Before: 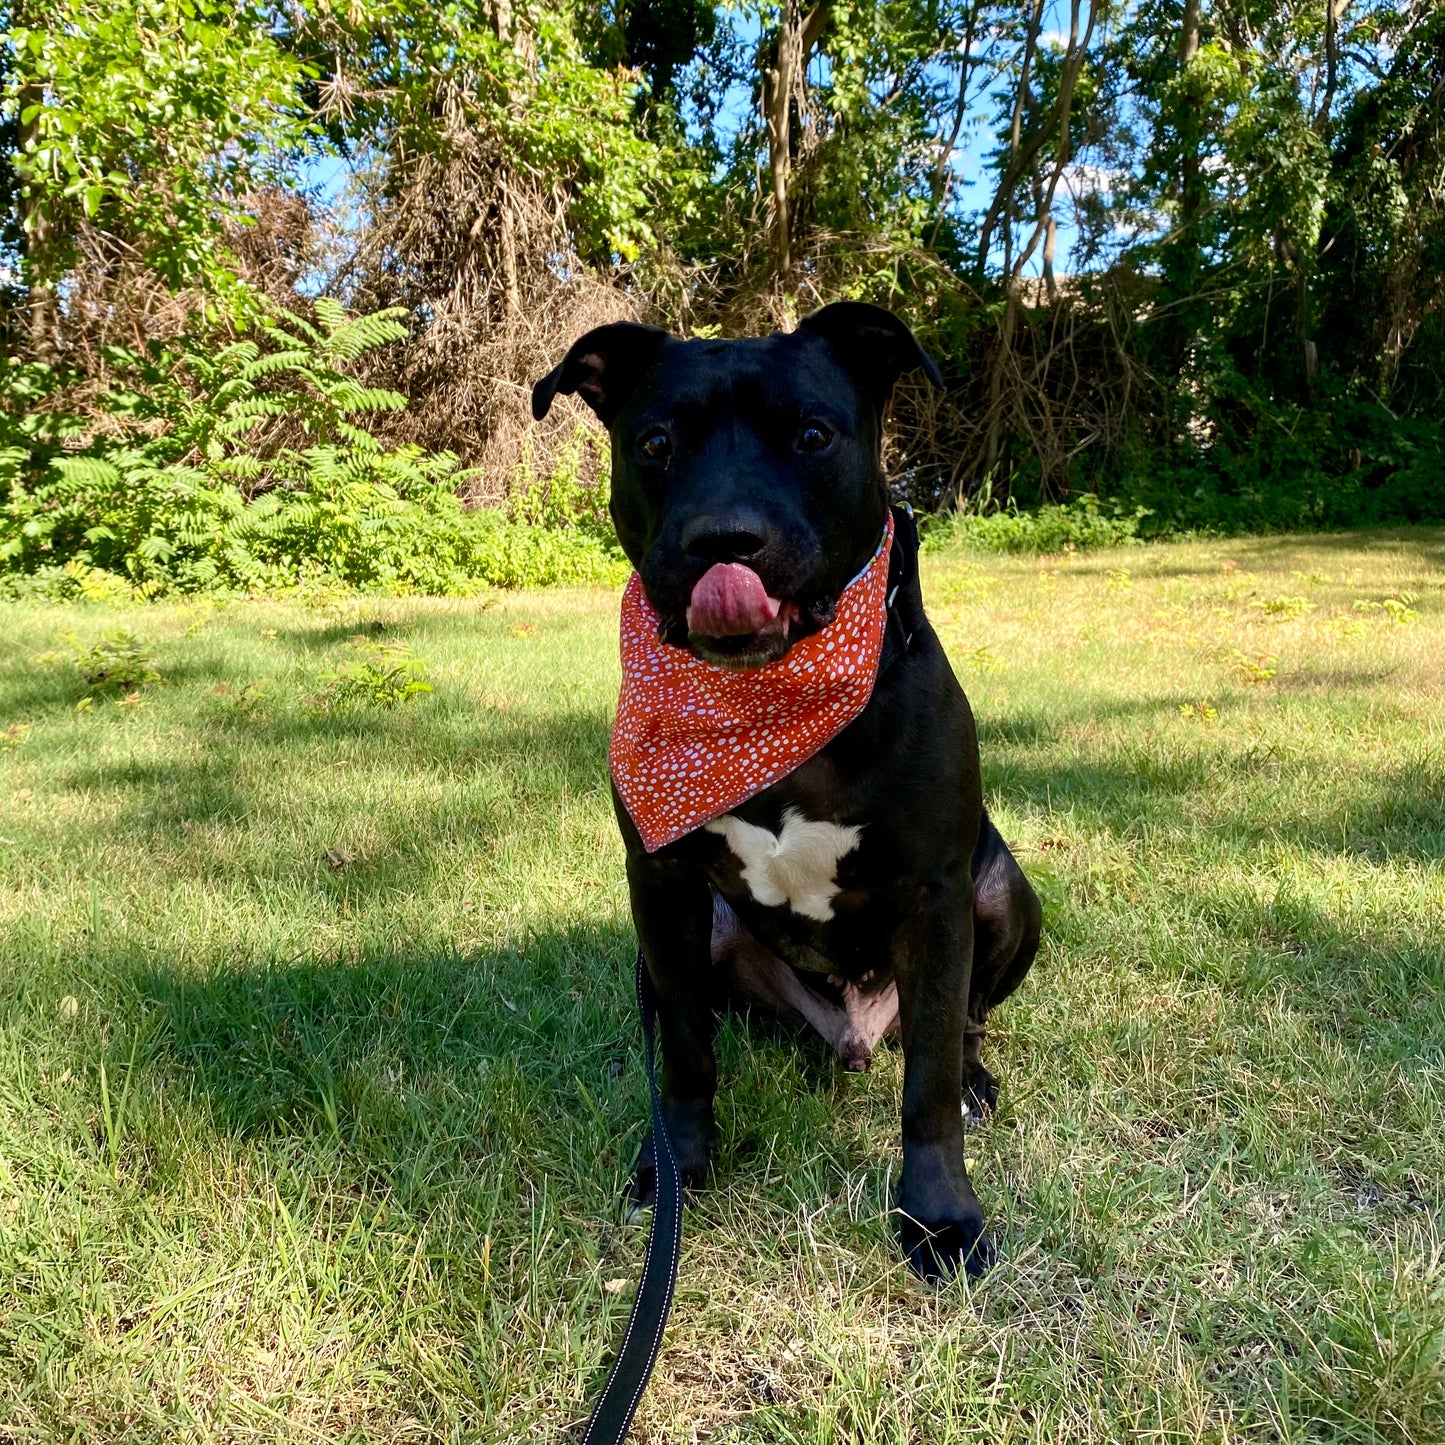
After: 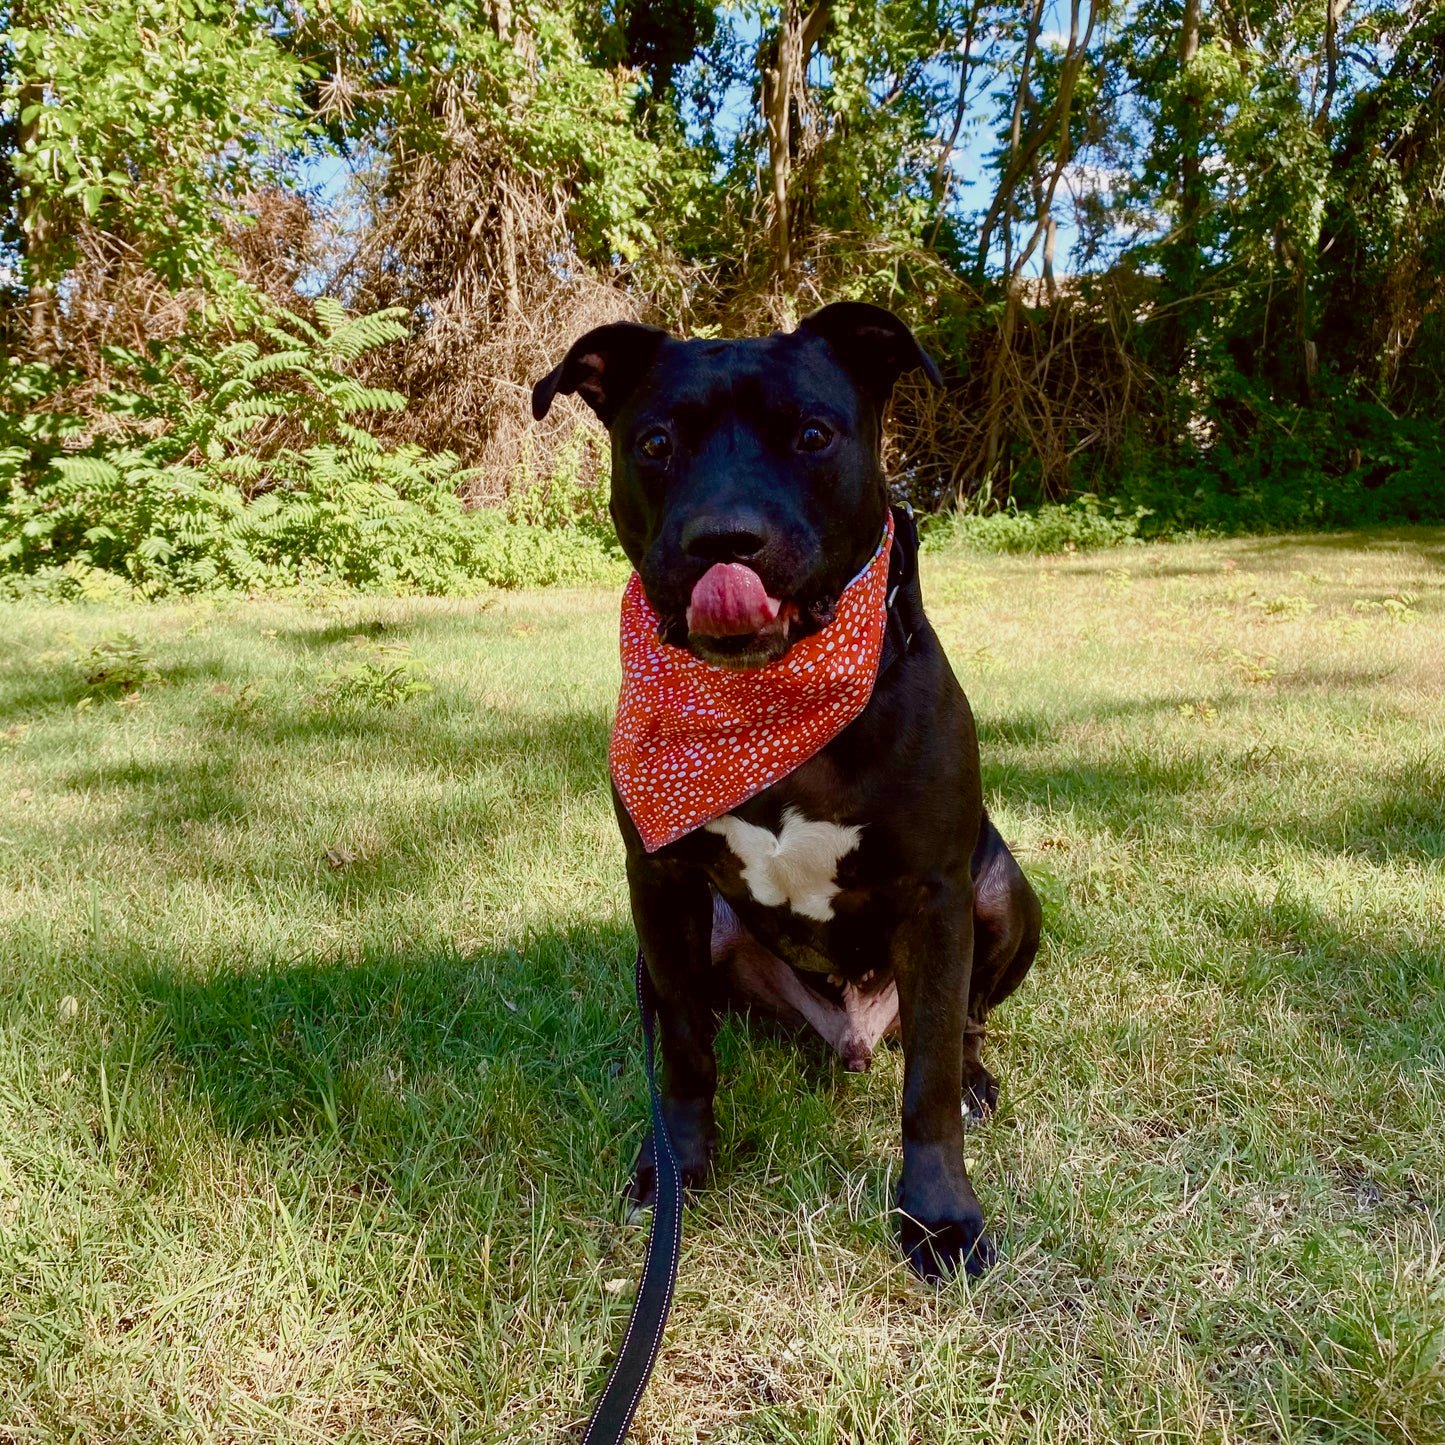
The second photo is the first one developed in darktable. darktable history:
color balance: mode lift, gamma, gain (sRGB), lift [1, 1.049, 1, 1]
color balance rgb: shadows lift › chroma 1%, shadows lift › hue 113°, highlights gain › chroma 0.2%, highlights gain › hue 333°, perceptual saturation grading › global saturation 20%, perceptual saturation grading › highlights -50%, perceptual saturation grading › shadows 25%, contrast -10%
